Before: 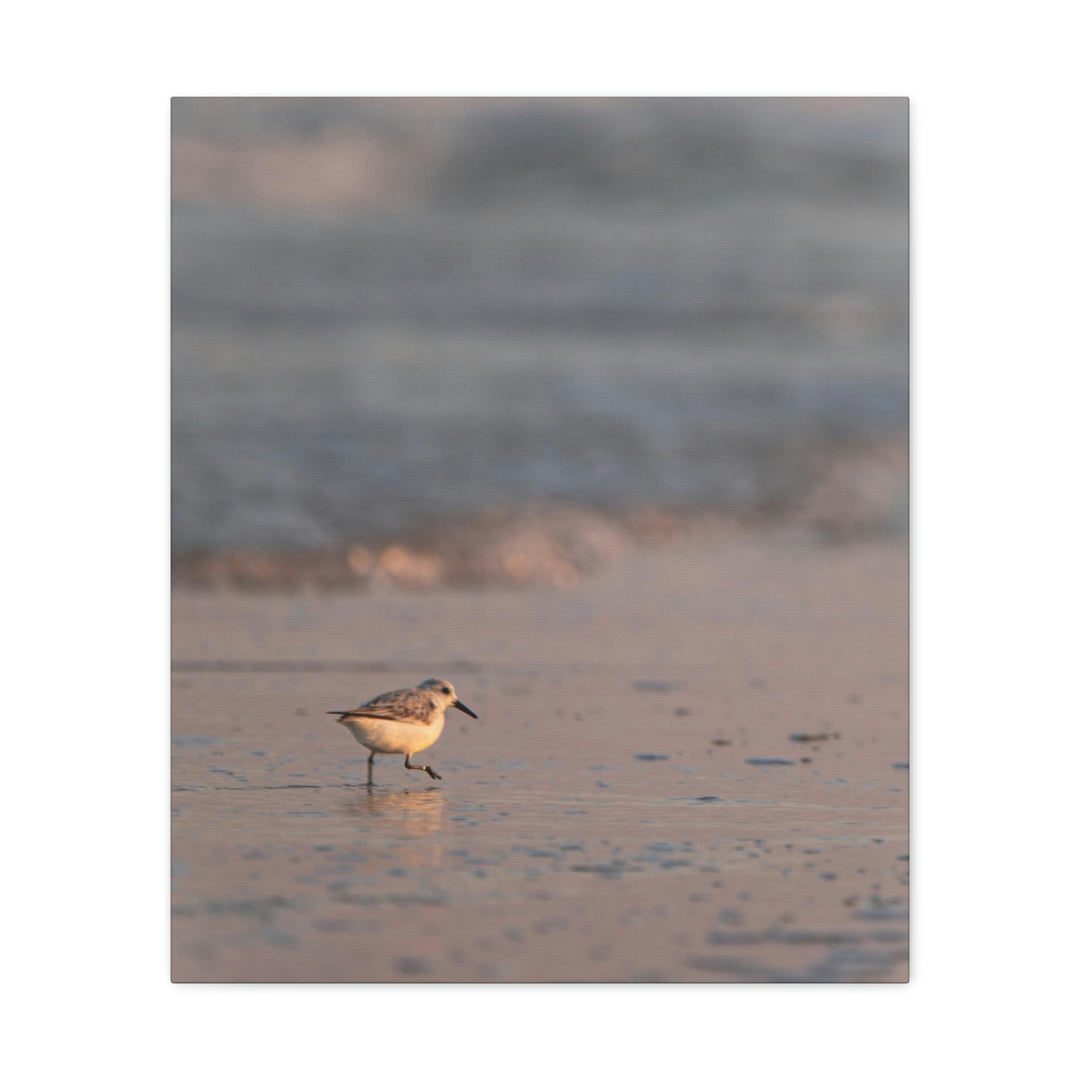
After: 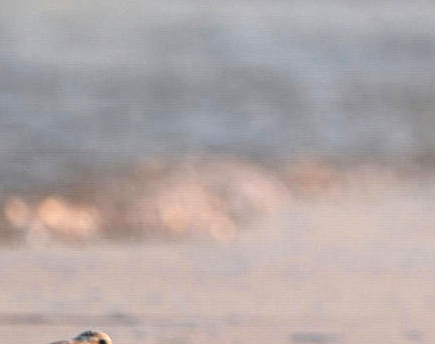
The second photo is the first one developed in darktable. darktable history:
crop: left 31.845%, top 32.227%, right 27.824%, bottom 35.849%
sharpen: on, module defaults
base curve: curves: ch0 [(0, 0) (0.028, 0.03) (0.121, 0.232) (0.46, 0.748) (0.859, 0.968) (1, 1)], preserve colors none
local contrast: on, module defaults
